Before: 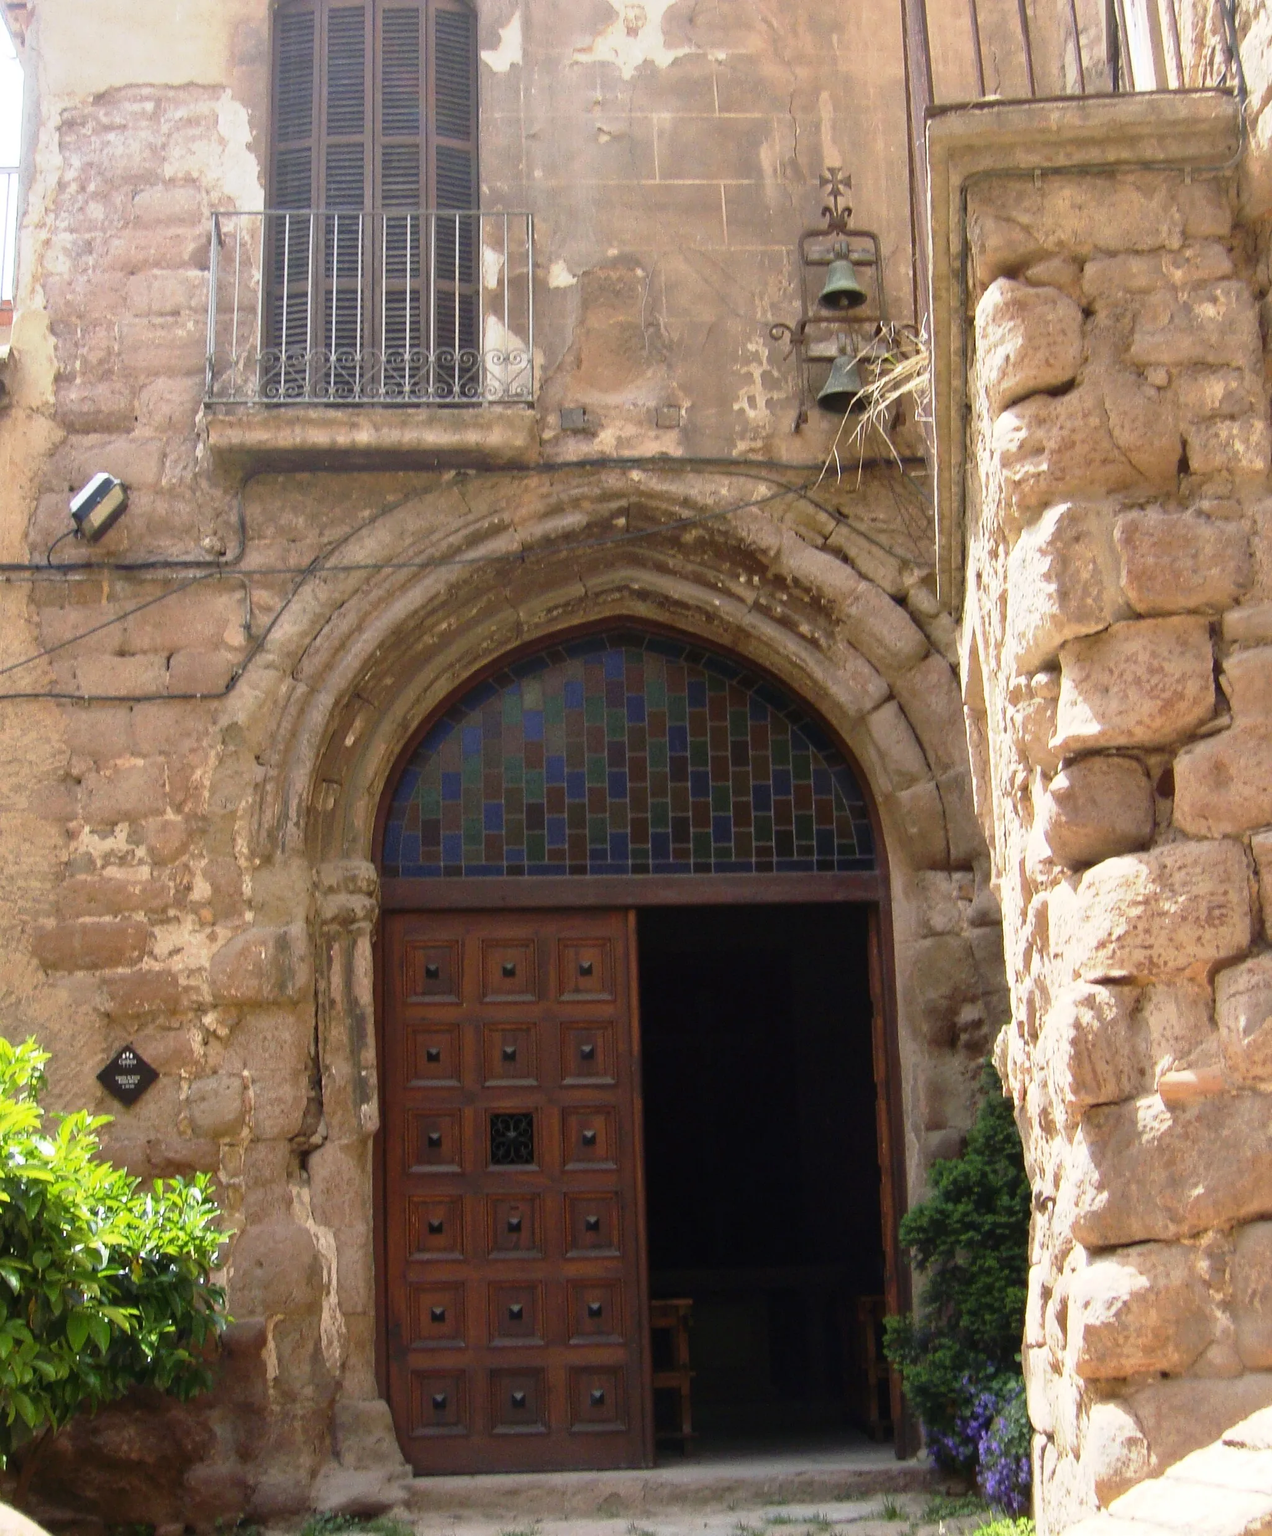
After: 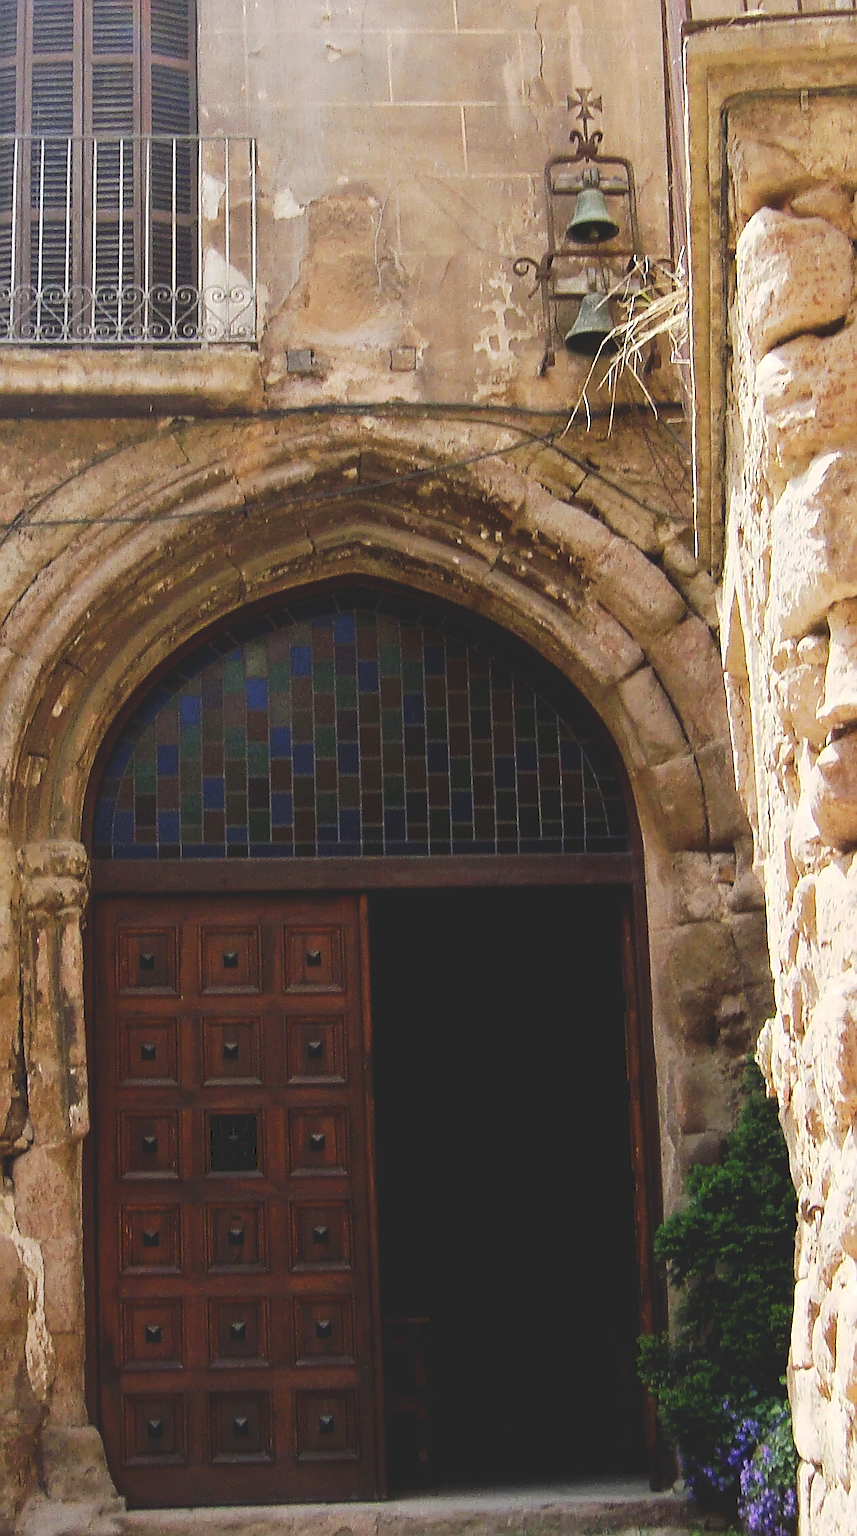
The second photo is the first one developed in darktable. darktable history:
crop and rotate: left 23.387%, top 5.625%, right 14.464%, bottom 2.258%
tone equalizer: on, module defaults
sharpen: radius 1.402, amount 1.267, threshold 0.836
tone curve: curves: ch0 [(0, 0) (0.003, 0.15) (0.011, 0.151) (0.025, 0.15) (0.044, 0.15) (0.069, 0.151) (0.1, 0.153) (0.136, 0.16) (0.177, 0.183) (0.224, 0.21) (0.277, 0.253) (0.335, 0.309) (0.399, 0.389) (0.468, 0.479) (0.543, 0.58) (0.623, 0.677) (0.709, 0.747) (0.801, 0.808) (0.898, 0.87) (1, 1)], preserve colors none
